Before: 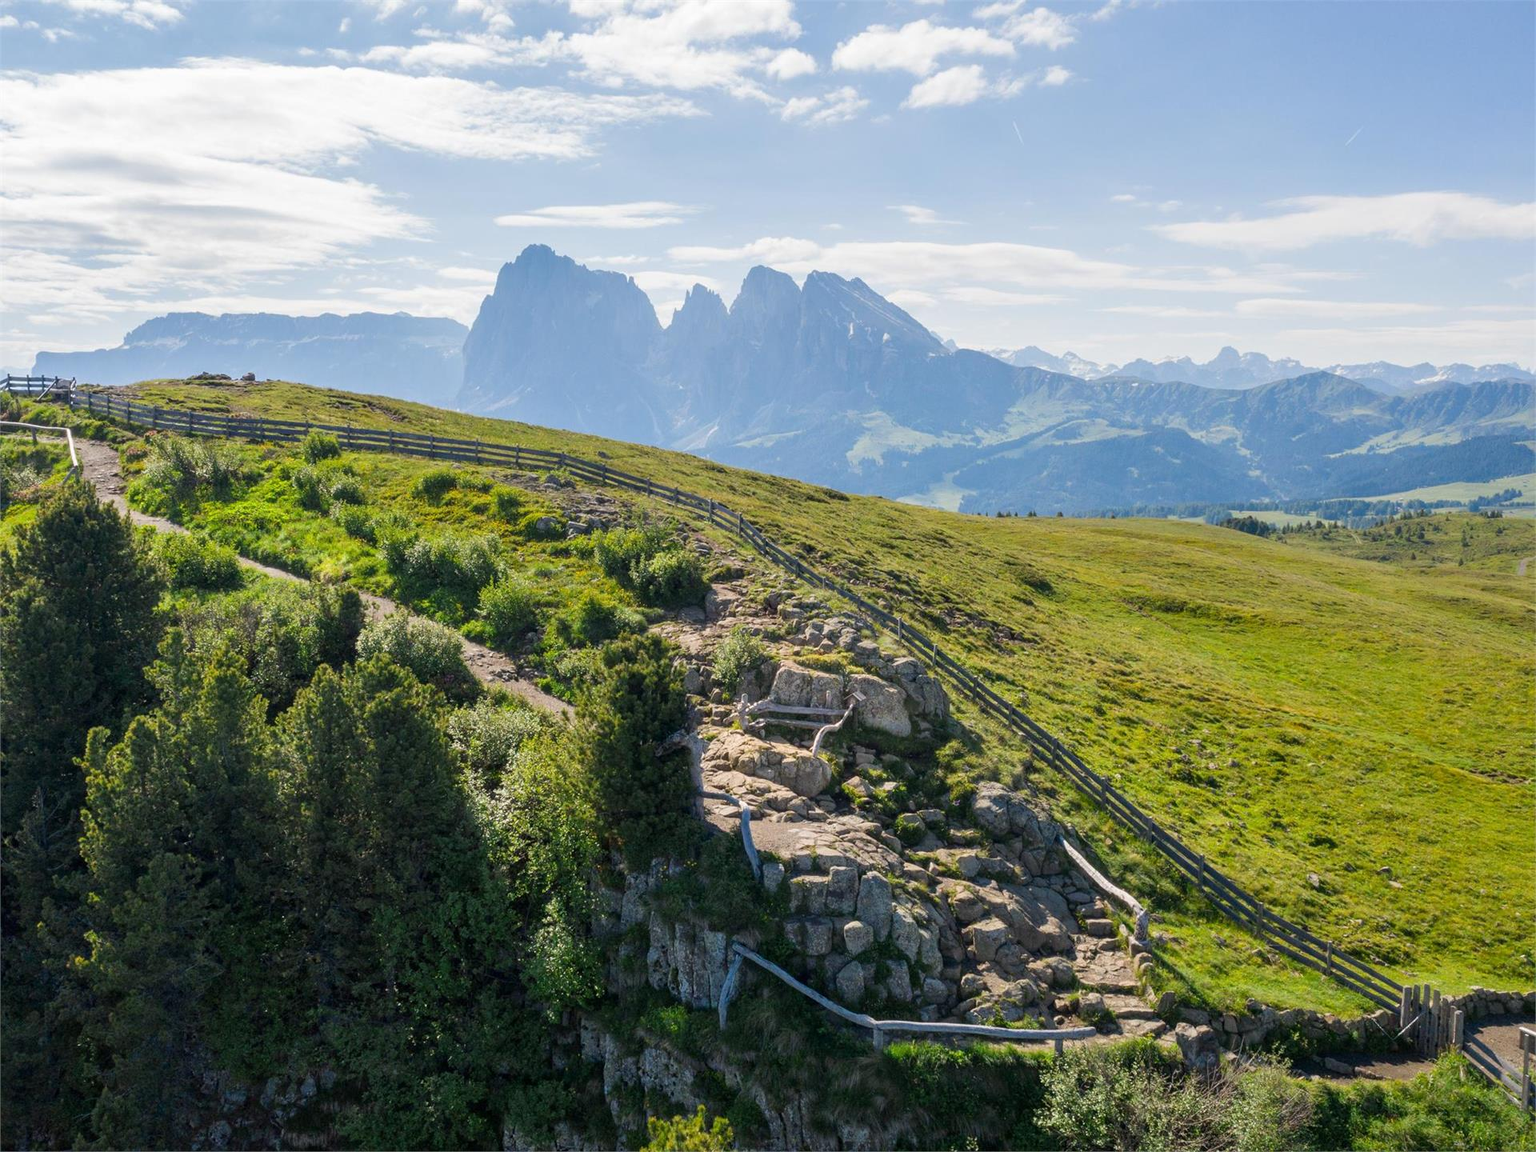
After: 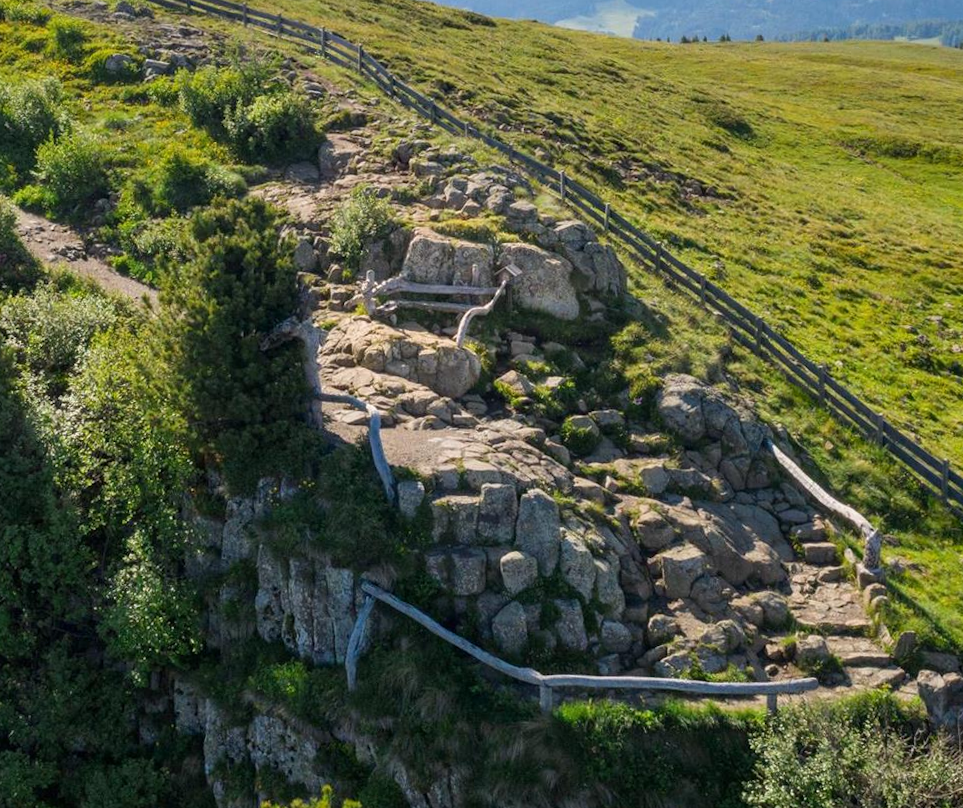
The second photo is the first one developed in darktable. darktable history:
crop: left 29.672%, top 41.786%, right 20.851%, bottom 3.487%
rotate and perspective: rotation -1.17°, automatic cropping off
